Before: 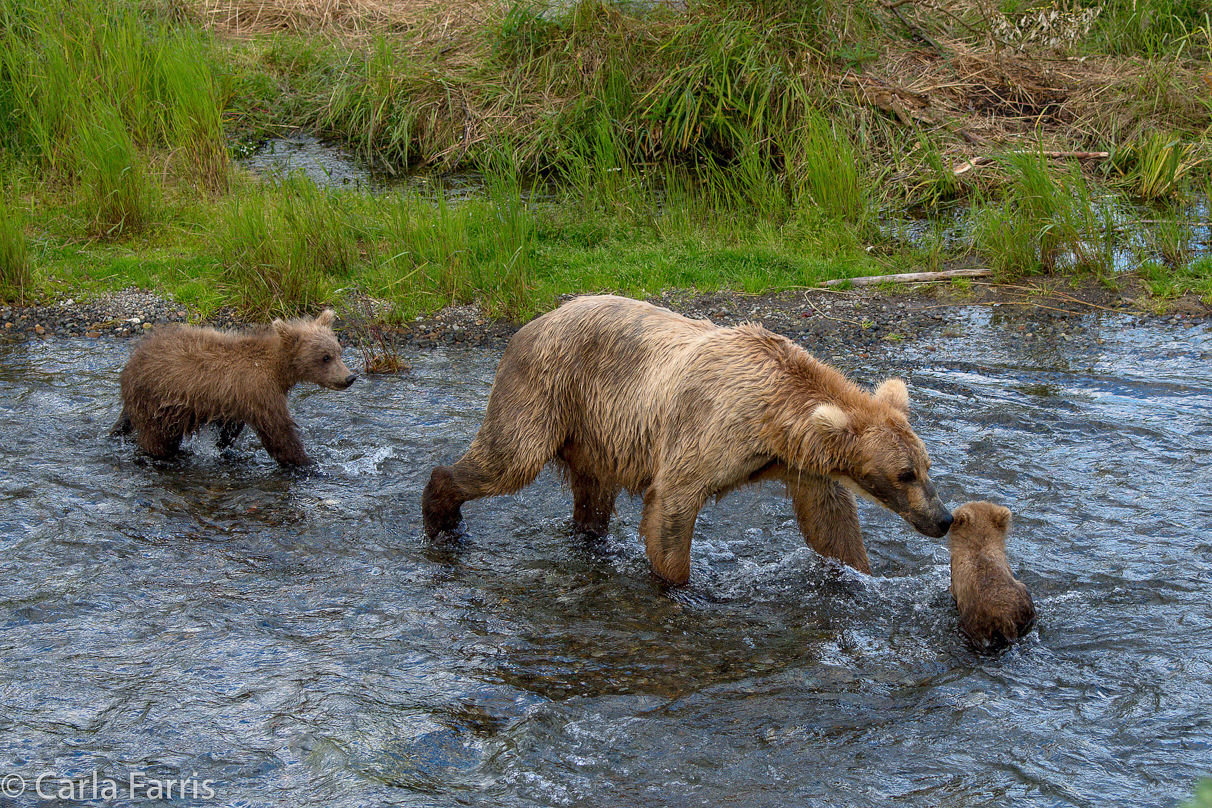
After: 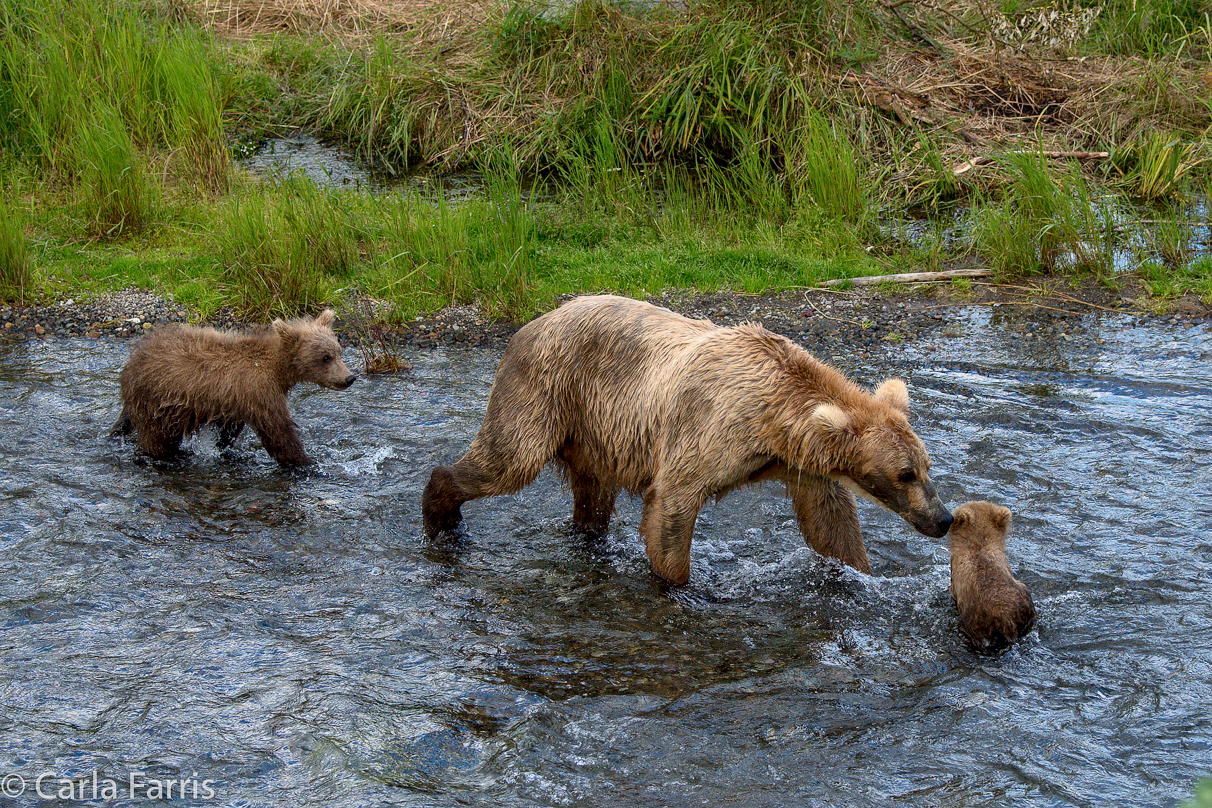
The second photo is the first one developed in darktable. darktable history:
local contrast: mode bilateral grid, contrast 21, coarseness 49, detail 128%, midtone range 0.2
